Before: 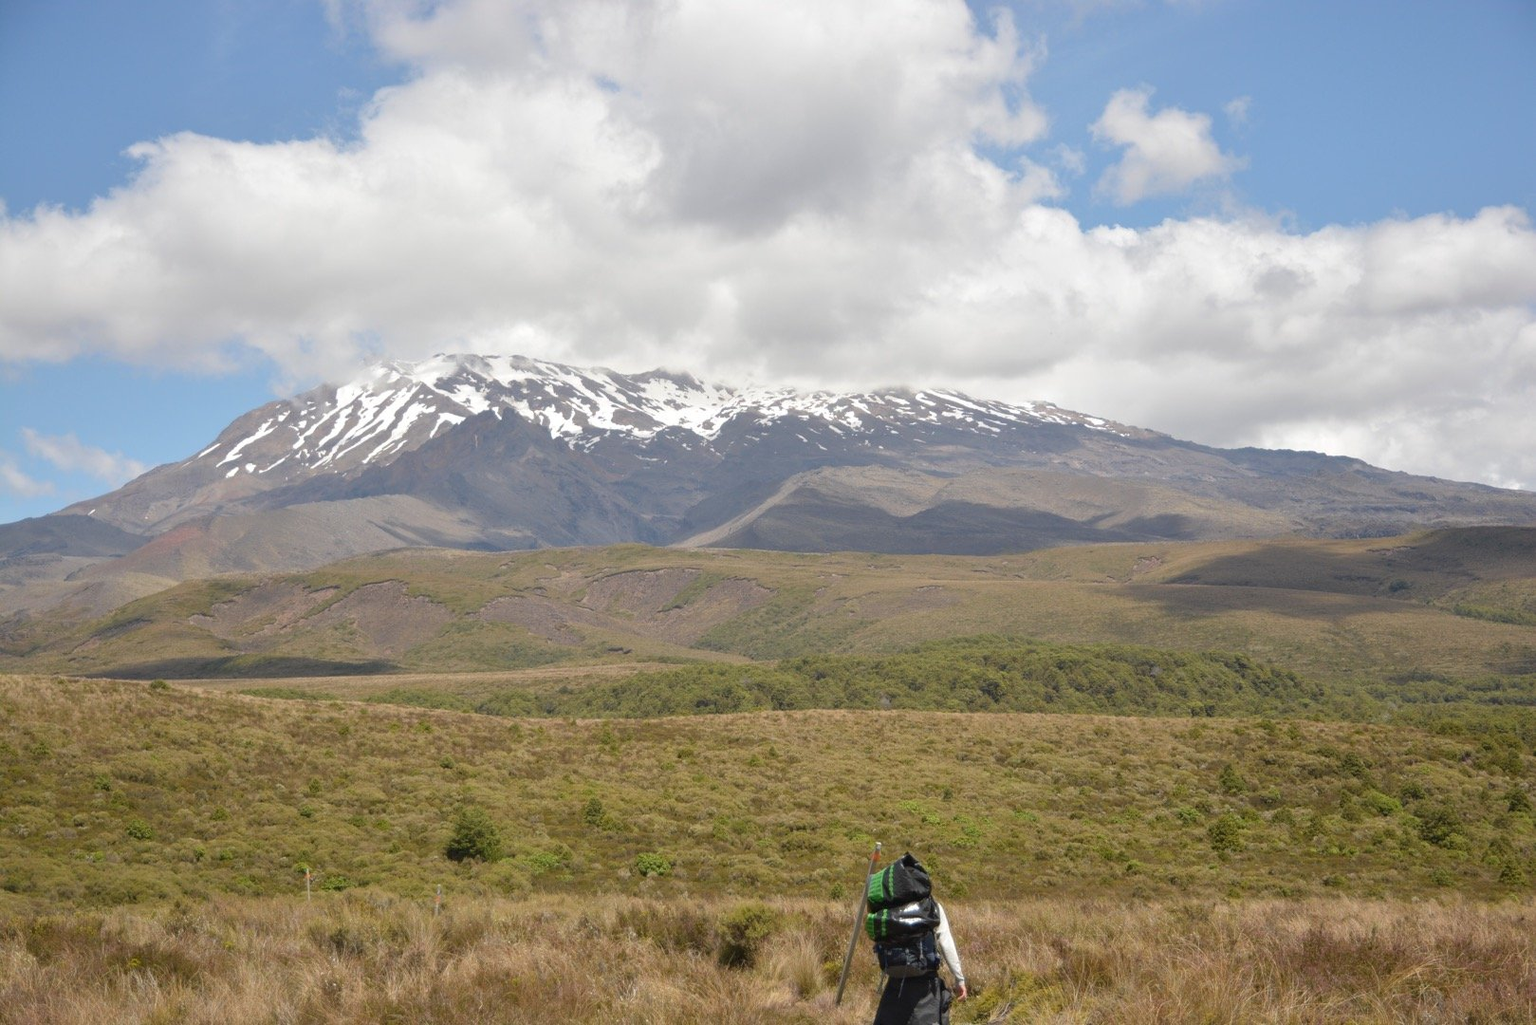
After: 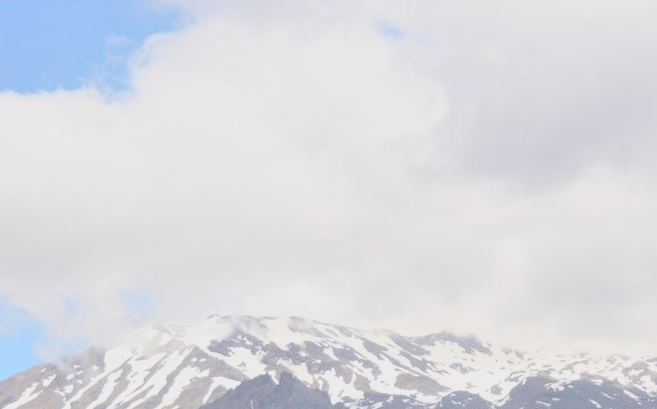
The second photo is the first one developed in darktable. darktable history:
tone curve: curves: ch0 [(0, 0.021) (0.104, 0.093) (0.236, 0.234) (0.456, 0.566) (0.647, 0.78) (0.864, 0.9) (1, 0.932)]; ch1 [(0, 0) (0.353, 0.344) (0.43, 0.401) (0.479, 0.476) (0.502, 0.504) (0.544, 0.534) (0.566, 0.566) (0.612, 0.621) (0.657, 0.679) (1, 1)]; ch2 [(0, 0) (0.34, 0.314) (0.434, 0.43) (0.5, 0.498) (0.528, 0.536) (0.56, 0.576) (0.595, 0.638) (0.644, 0.729) (1, 1)], color space Lab, independent channels, preserve colors none
crop: left 15.452%, top 5.459%, right 43.956%, bottom 56.62%
